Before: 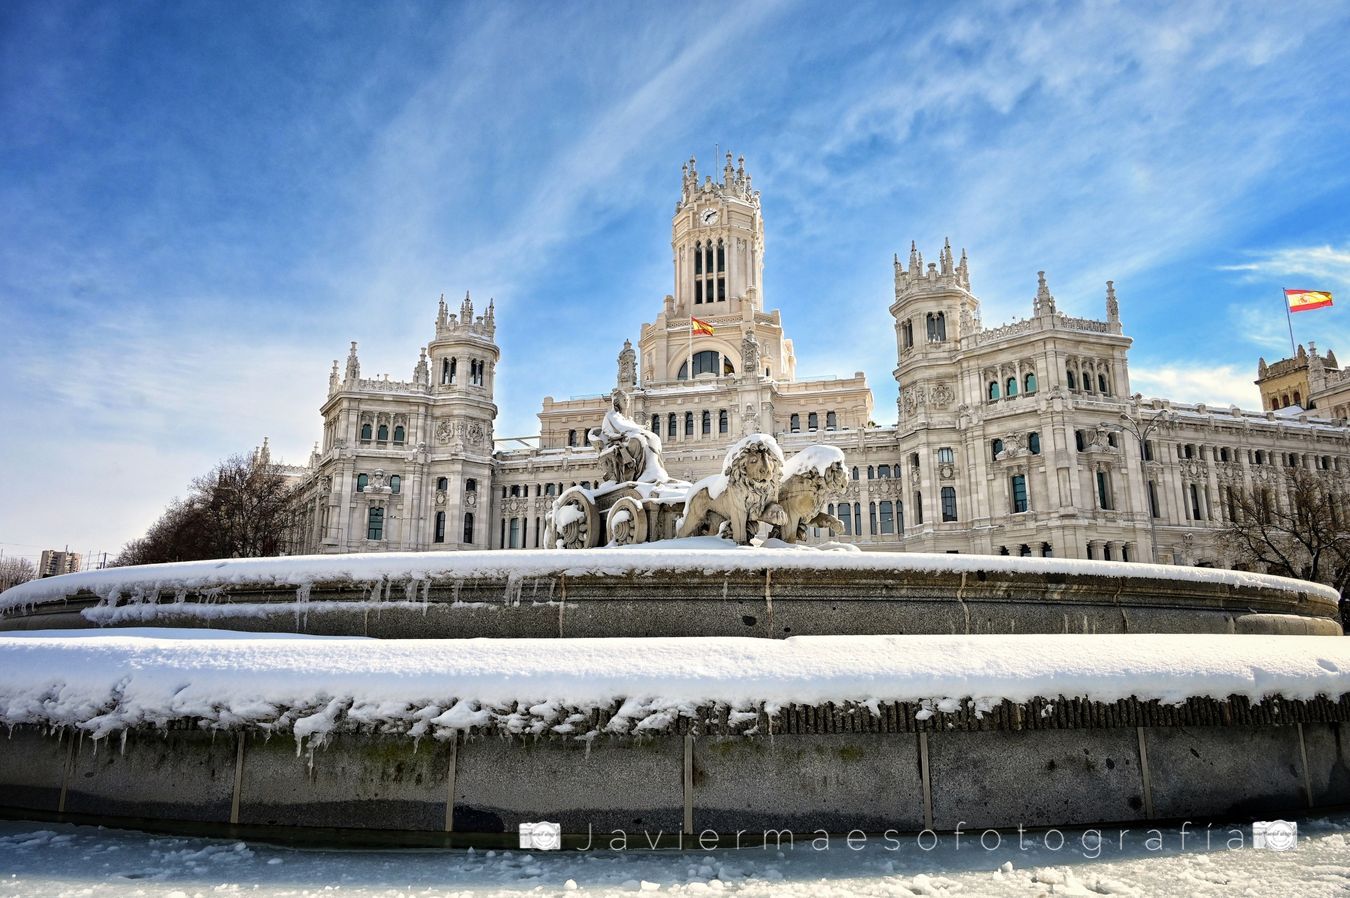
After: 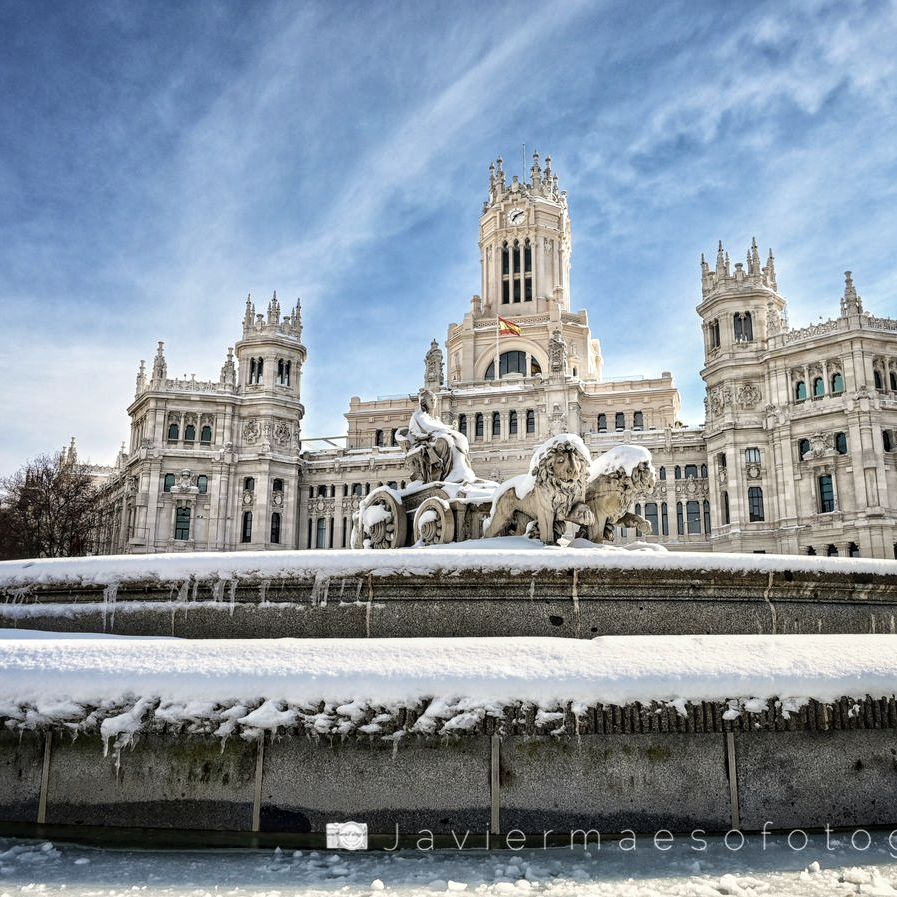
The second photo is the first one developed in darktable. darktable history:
local contrast: on, module defaults
contrast brightness saturation: contrast 0.1, saturation -0.374
velvia: strength 28.84%
crop and rotate: left 14.333%, right 19.208%
